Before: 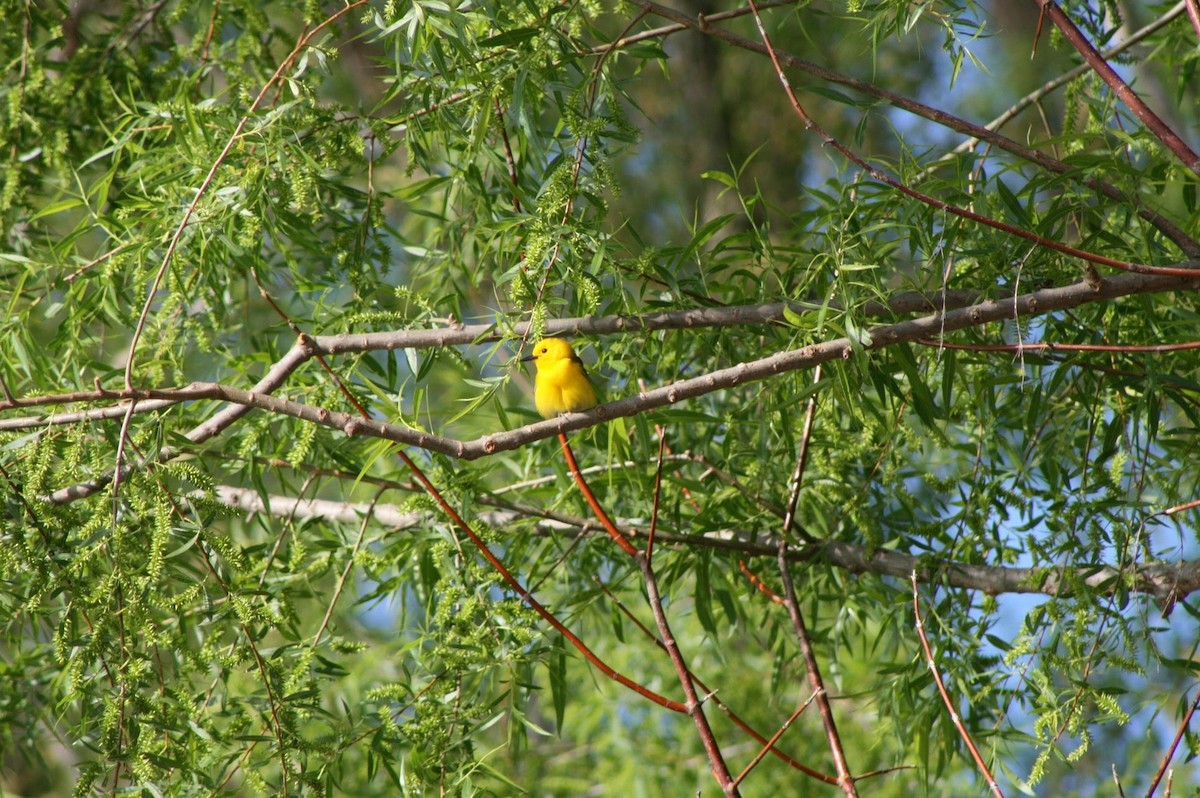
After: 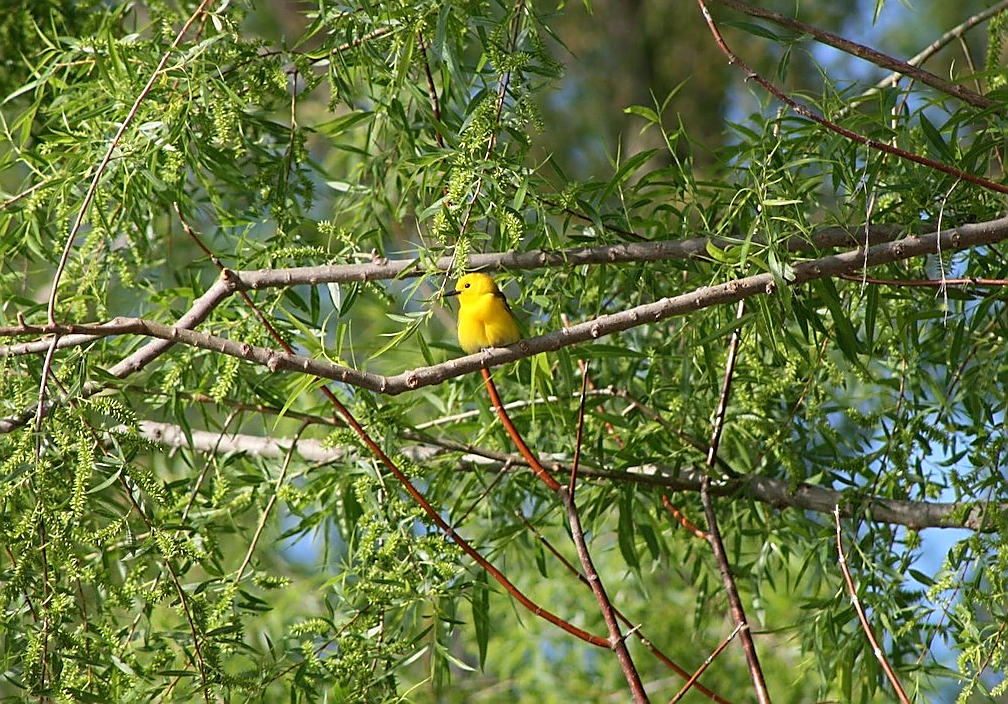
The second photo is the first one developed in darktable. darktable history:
crop: left 6.446%, top 8.188%, right 9.538%, bottom 3.548%
sharpen: radius 1.4, amount 1.25, threshold 0.7
color zones: curves: ch0 [(0.068, 0.464) (0.25, 0.5) (0.48, 0.508) (0.75, 0.536) (0.886, 0.476) (0.967, 0.456)]; ch1 [(0.066, 0.456) (0.25, 0.5) (0.616, 0.508) (0.746, 0.56) (0.934, 0.444)]
